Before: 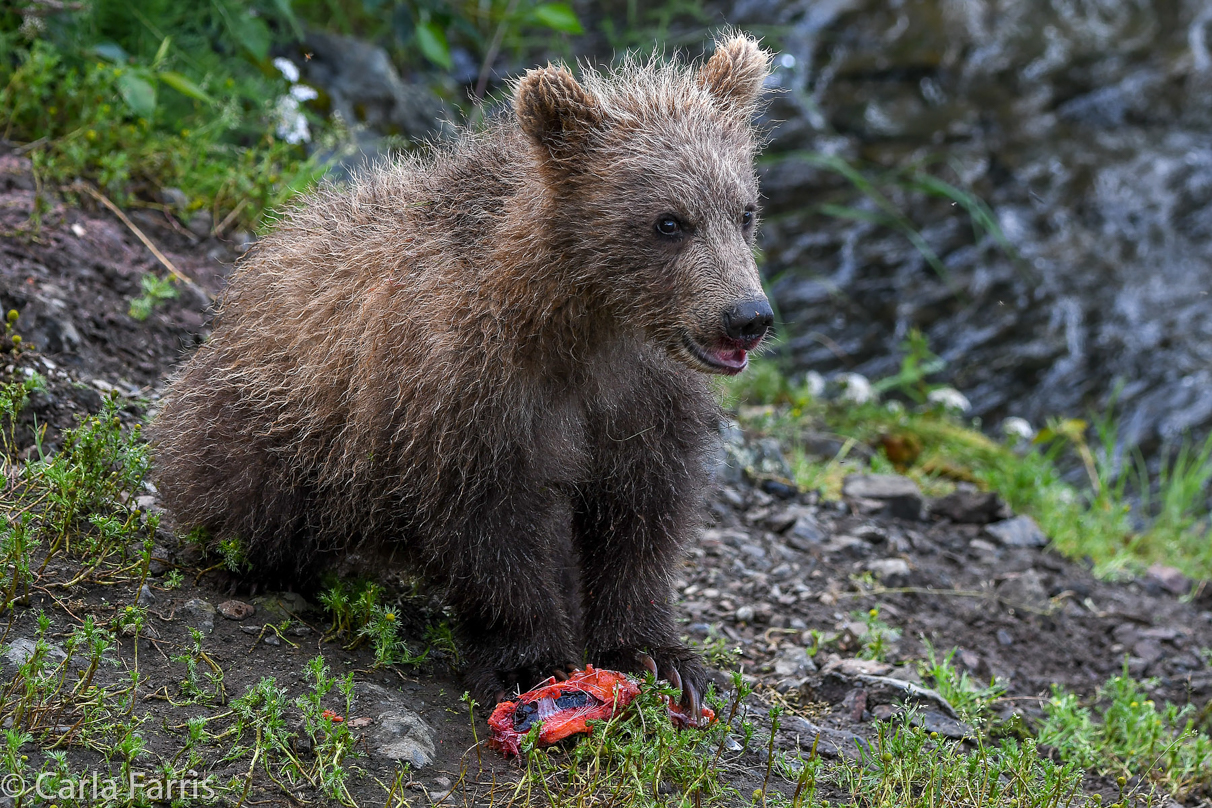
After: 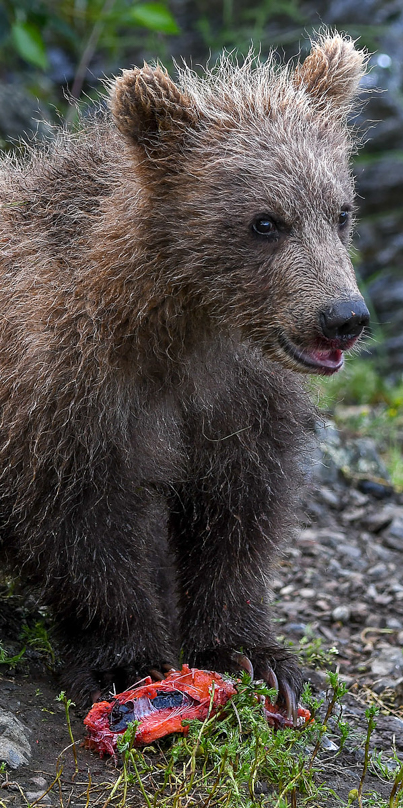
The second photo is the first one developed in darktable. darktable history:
crop: left 33.373%, right 33.32%
